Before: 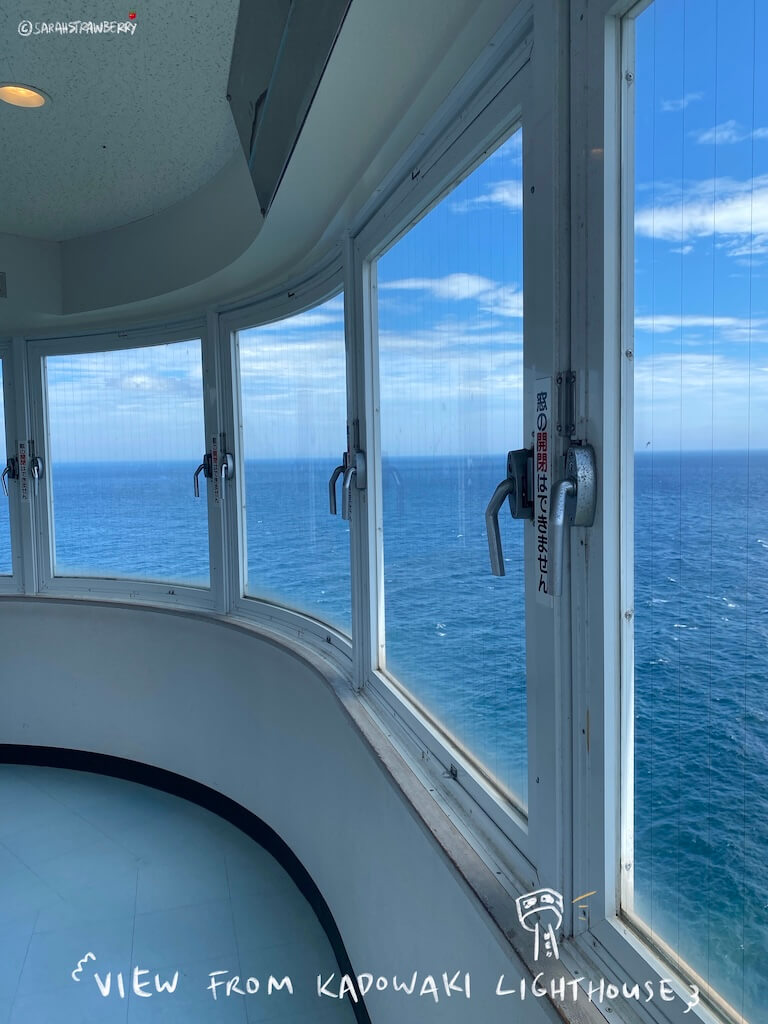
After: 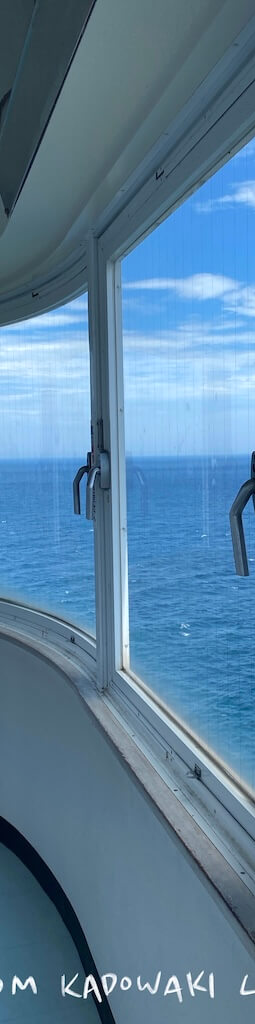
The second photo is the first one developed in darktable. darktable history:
shadows and highlights: shadows 12, white point adjustment 1.2, highlights -0.36, soften with gaussian
crop: left 33.36%, right 33.36%
